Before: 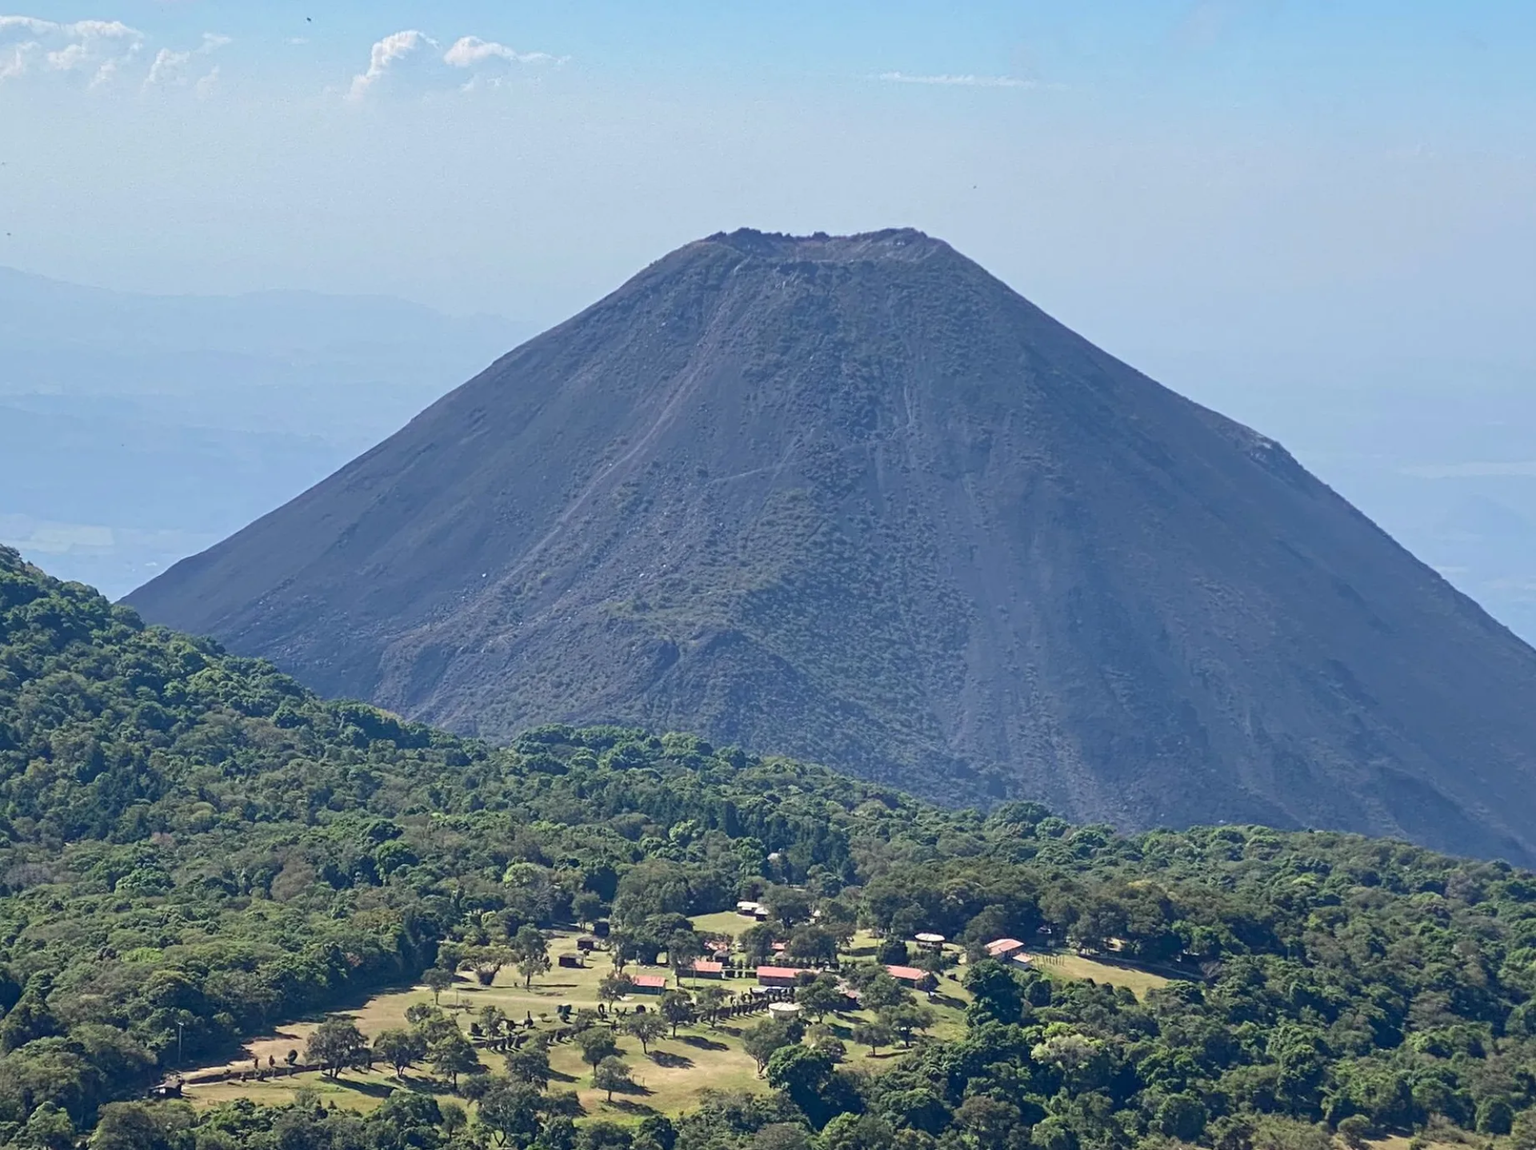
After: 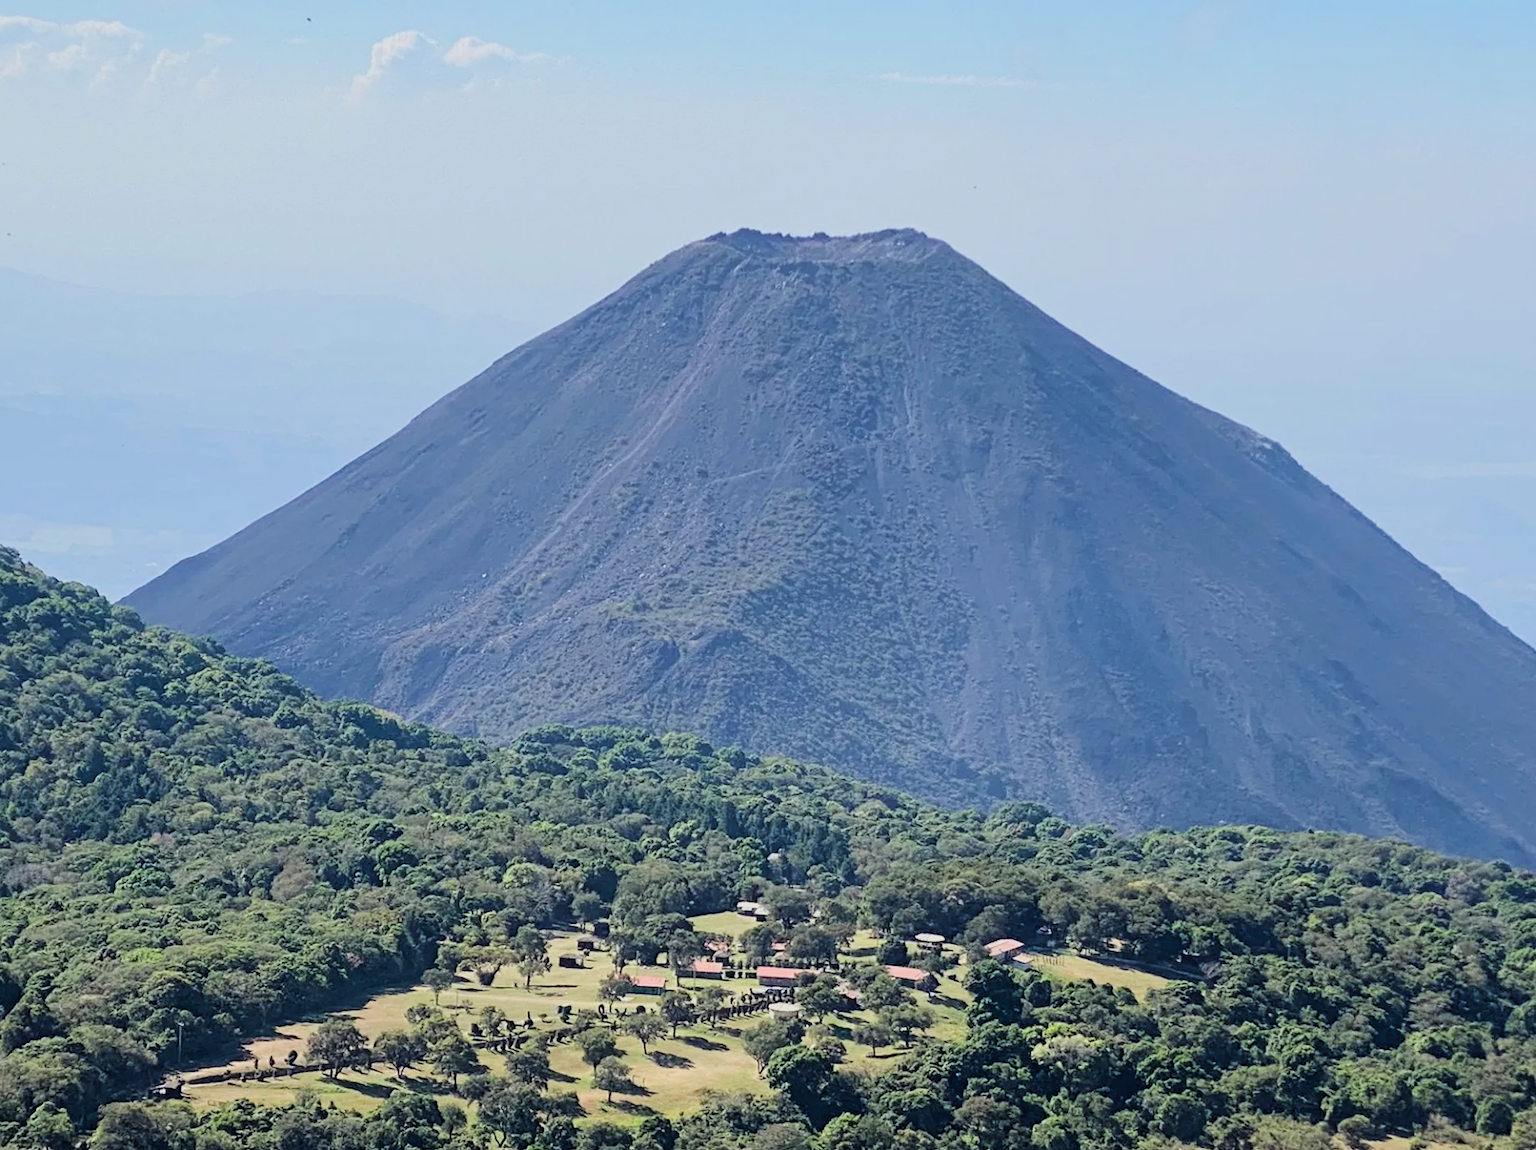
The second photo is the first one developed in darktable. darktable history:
filmic rgb: black relative exposure -7.65 EV, white relative exposure 4.56 EV, hardness 3.61
tone curve: curves: ch0 [(0, 0) (0.004, 0.001) (0.133, 0.112) (0.325, 0.362) (0.832, 0.893) (1, 1)], color space Lab, linked channels, preserve colors none
